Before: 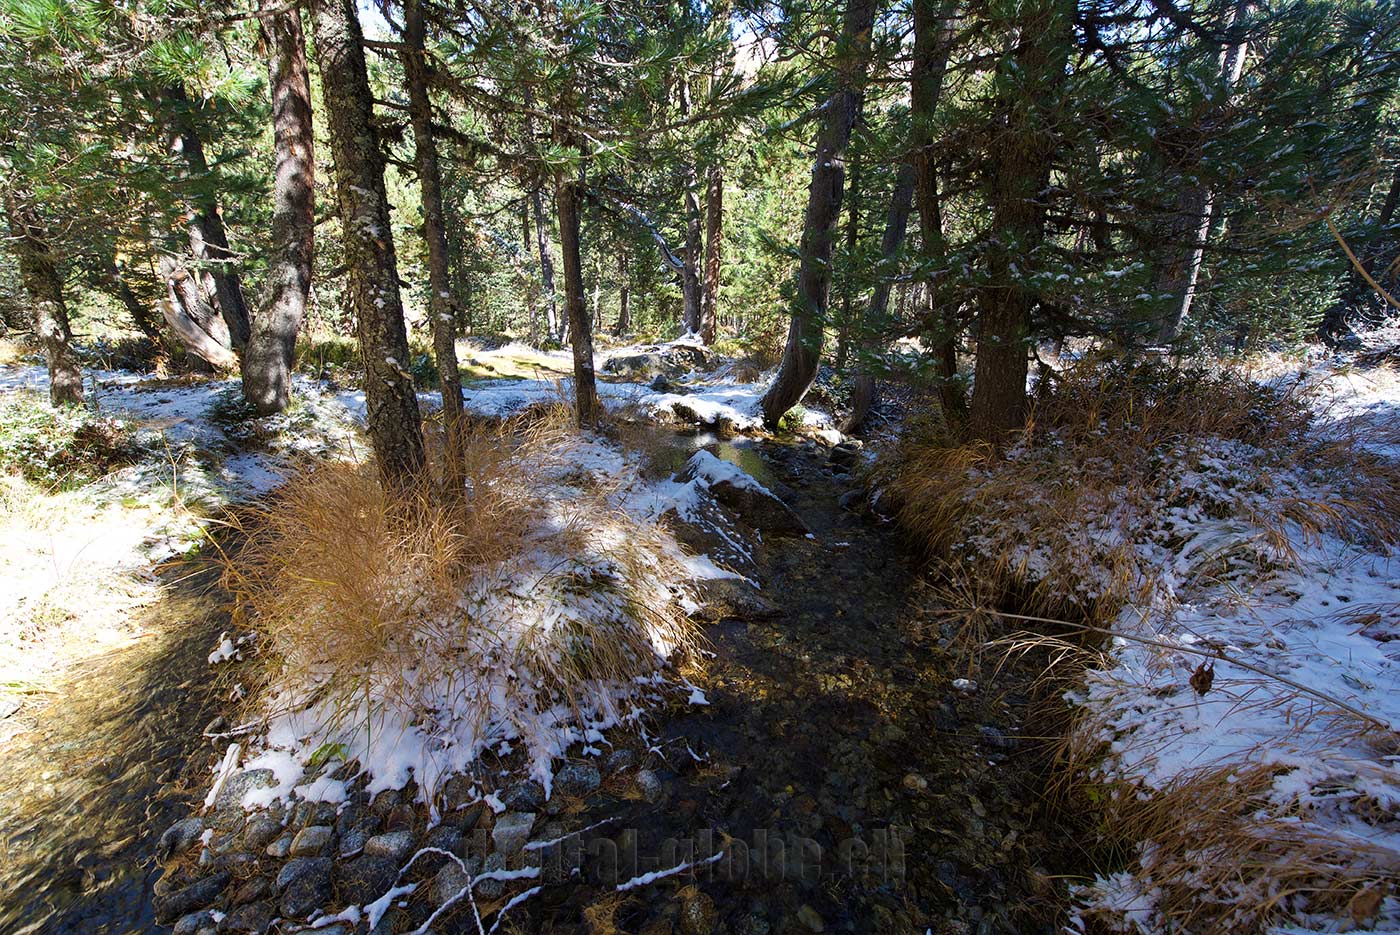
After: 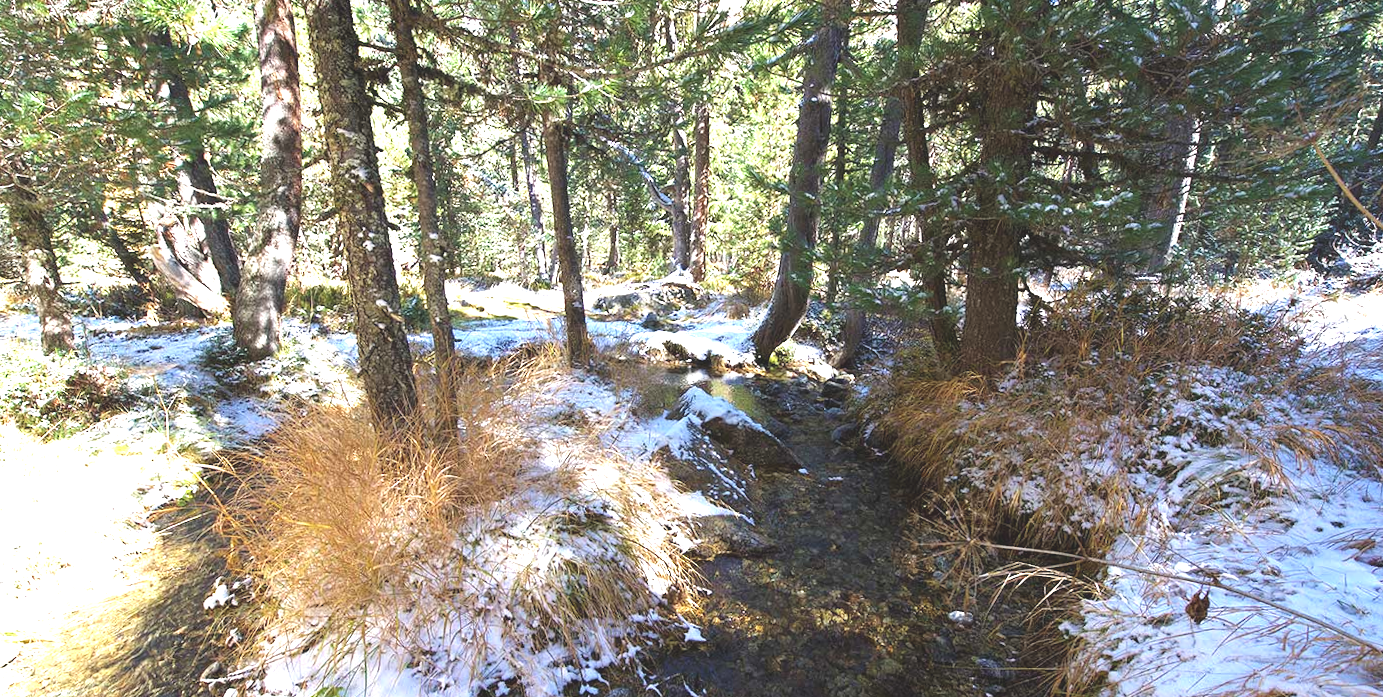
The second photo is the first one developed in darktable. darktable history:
rotate and perspective: rotation -1°, crop left 0.011, crop right 0.989, crop top 0.025, crop bottom 0.975
exposure: black level correction 0, exposure 1.4 EV, compensate highlight preservation false
crop: top 5.667%, bottom 17.637%
color balance: lift [1.01, 1, 1, 1], gamma [1.097, 1, 1, 1], gain [0.85, 1, 1, 1]
